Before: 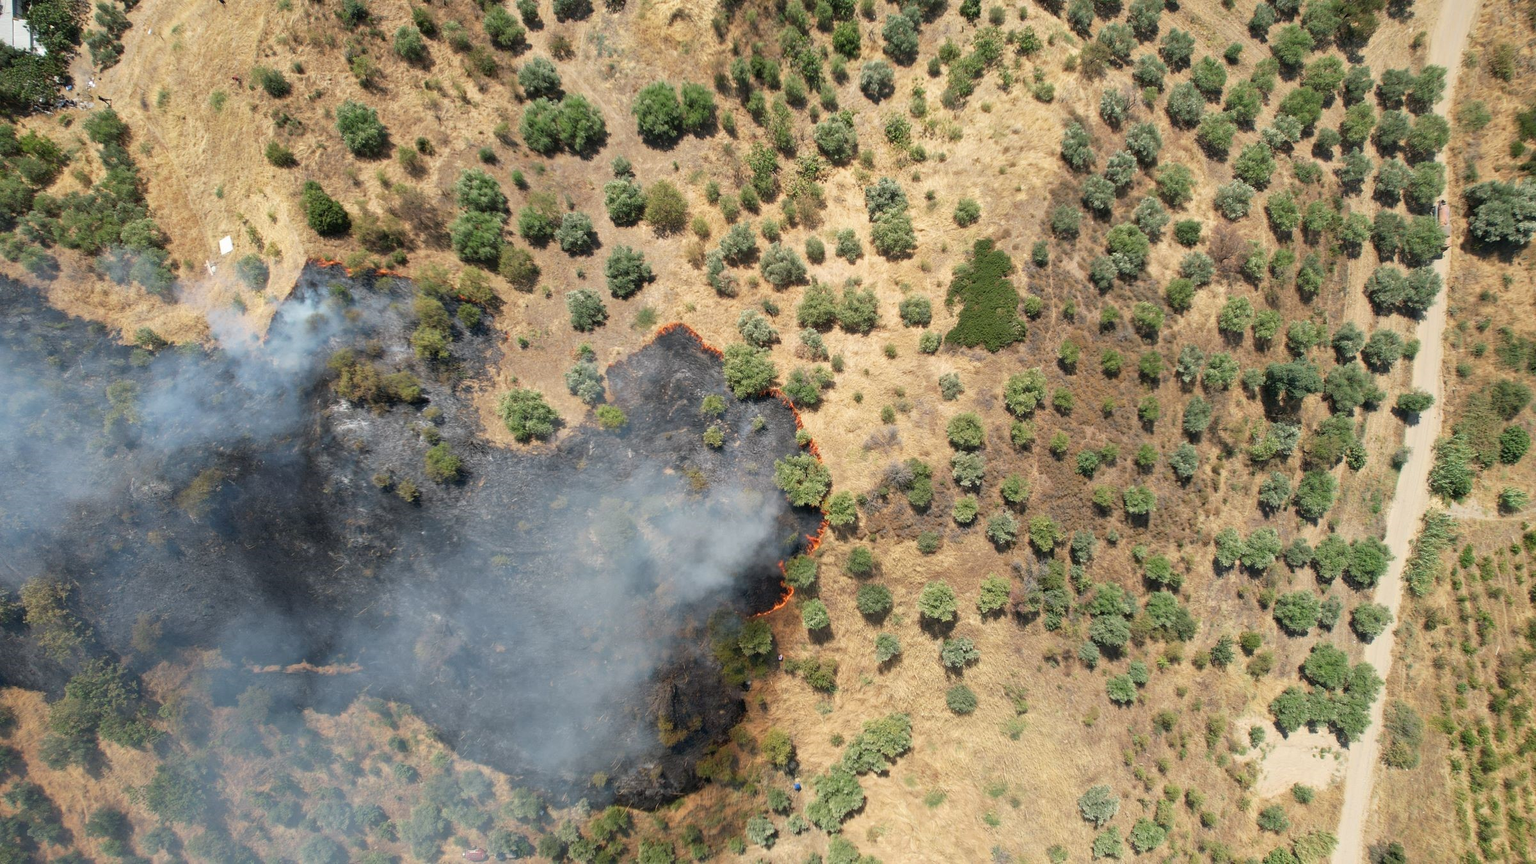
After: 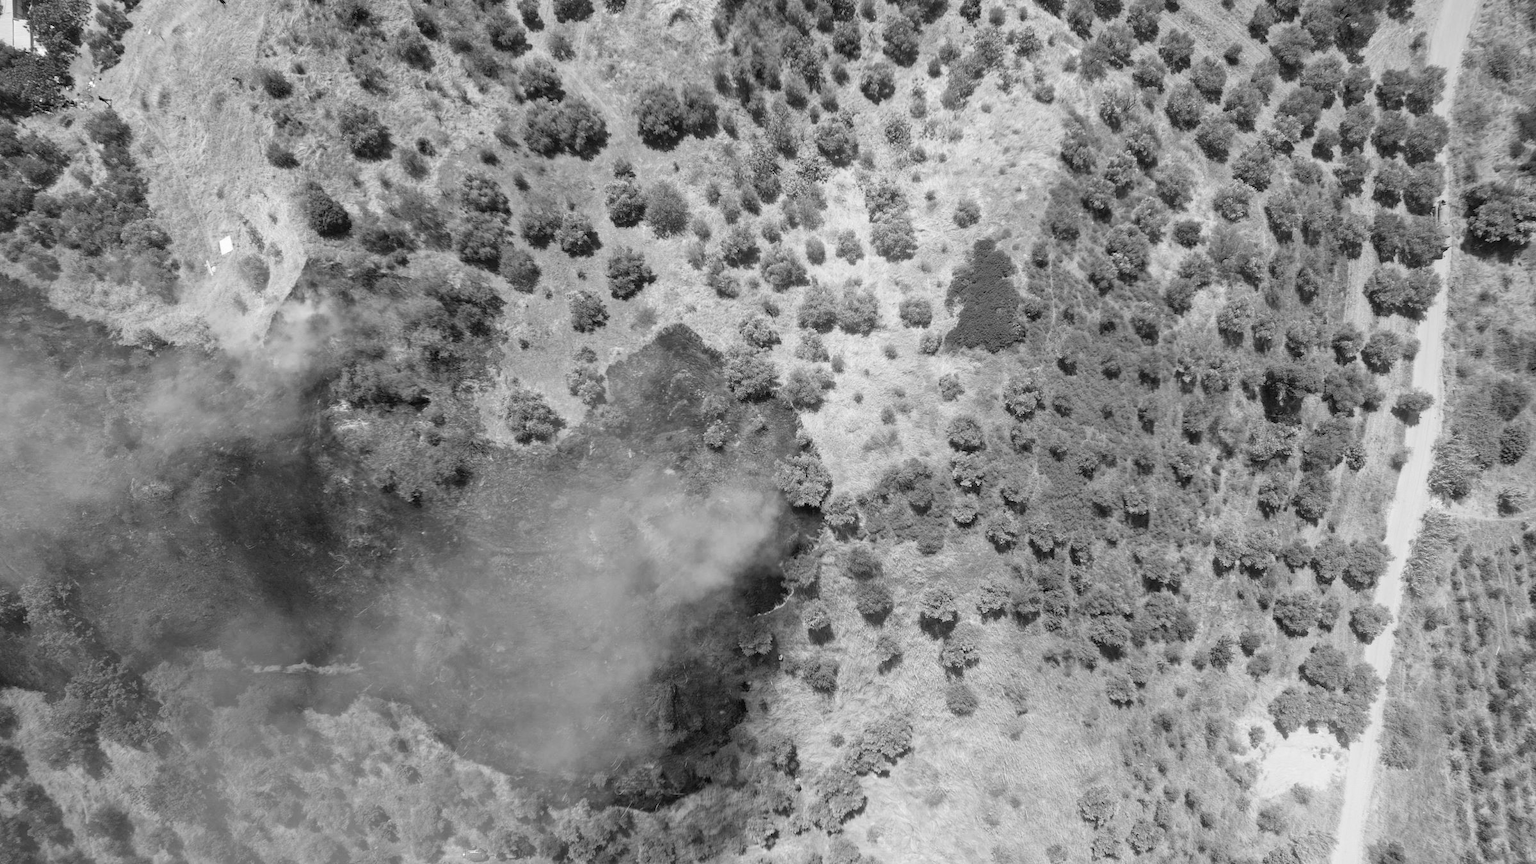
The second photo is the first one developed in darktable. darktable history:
bloom: size 16%, threshold 98%, strength 20%
monochrome: on, module defaults
